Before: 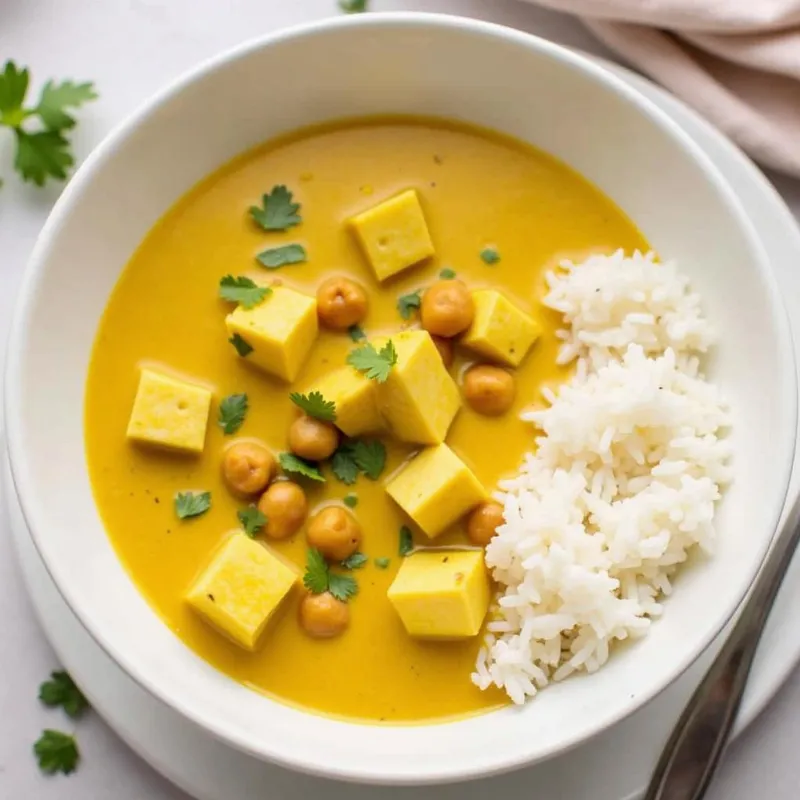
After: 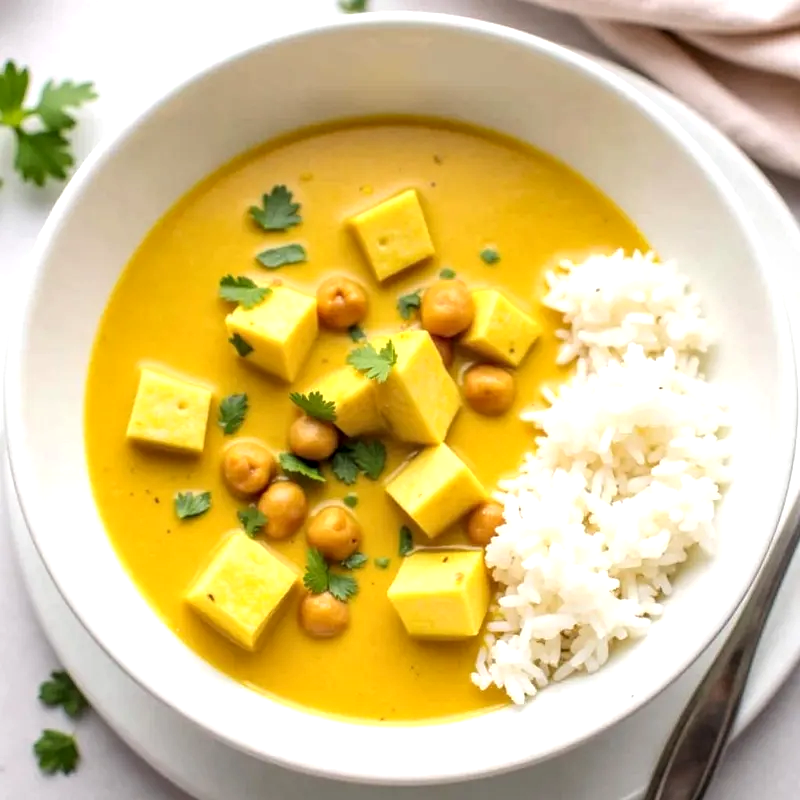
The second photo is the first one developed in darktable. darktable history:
local contrast: on, module defaults
tone equalizer: -8 EV -0.377 EV, -7 EV -0.4 EV, -6 EV -0.303 EV, -5 EV -0.243 EV, -3 EV 0.203 EV, -2 EV 0.344 EV, -1 EV 0.374 EV, +0 EV 0.405 EV
